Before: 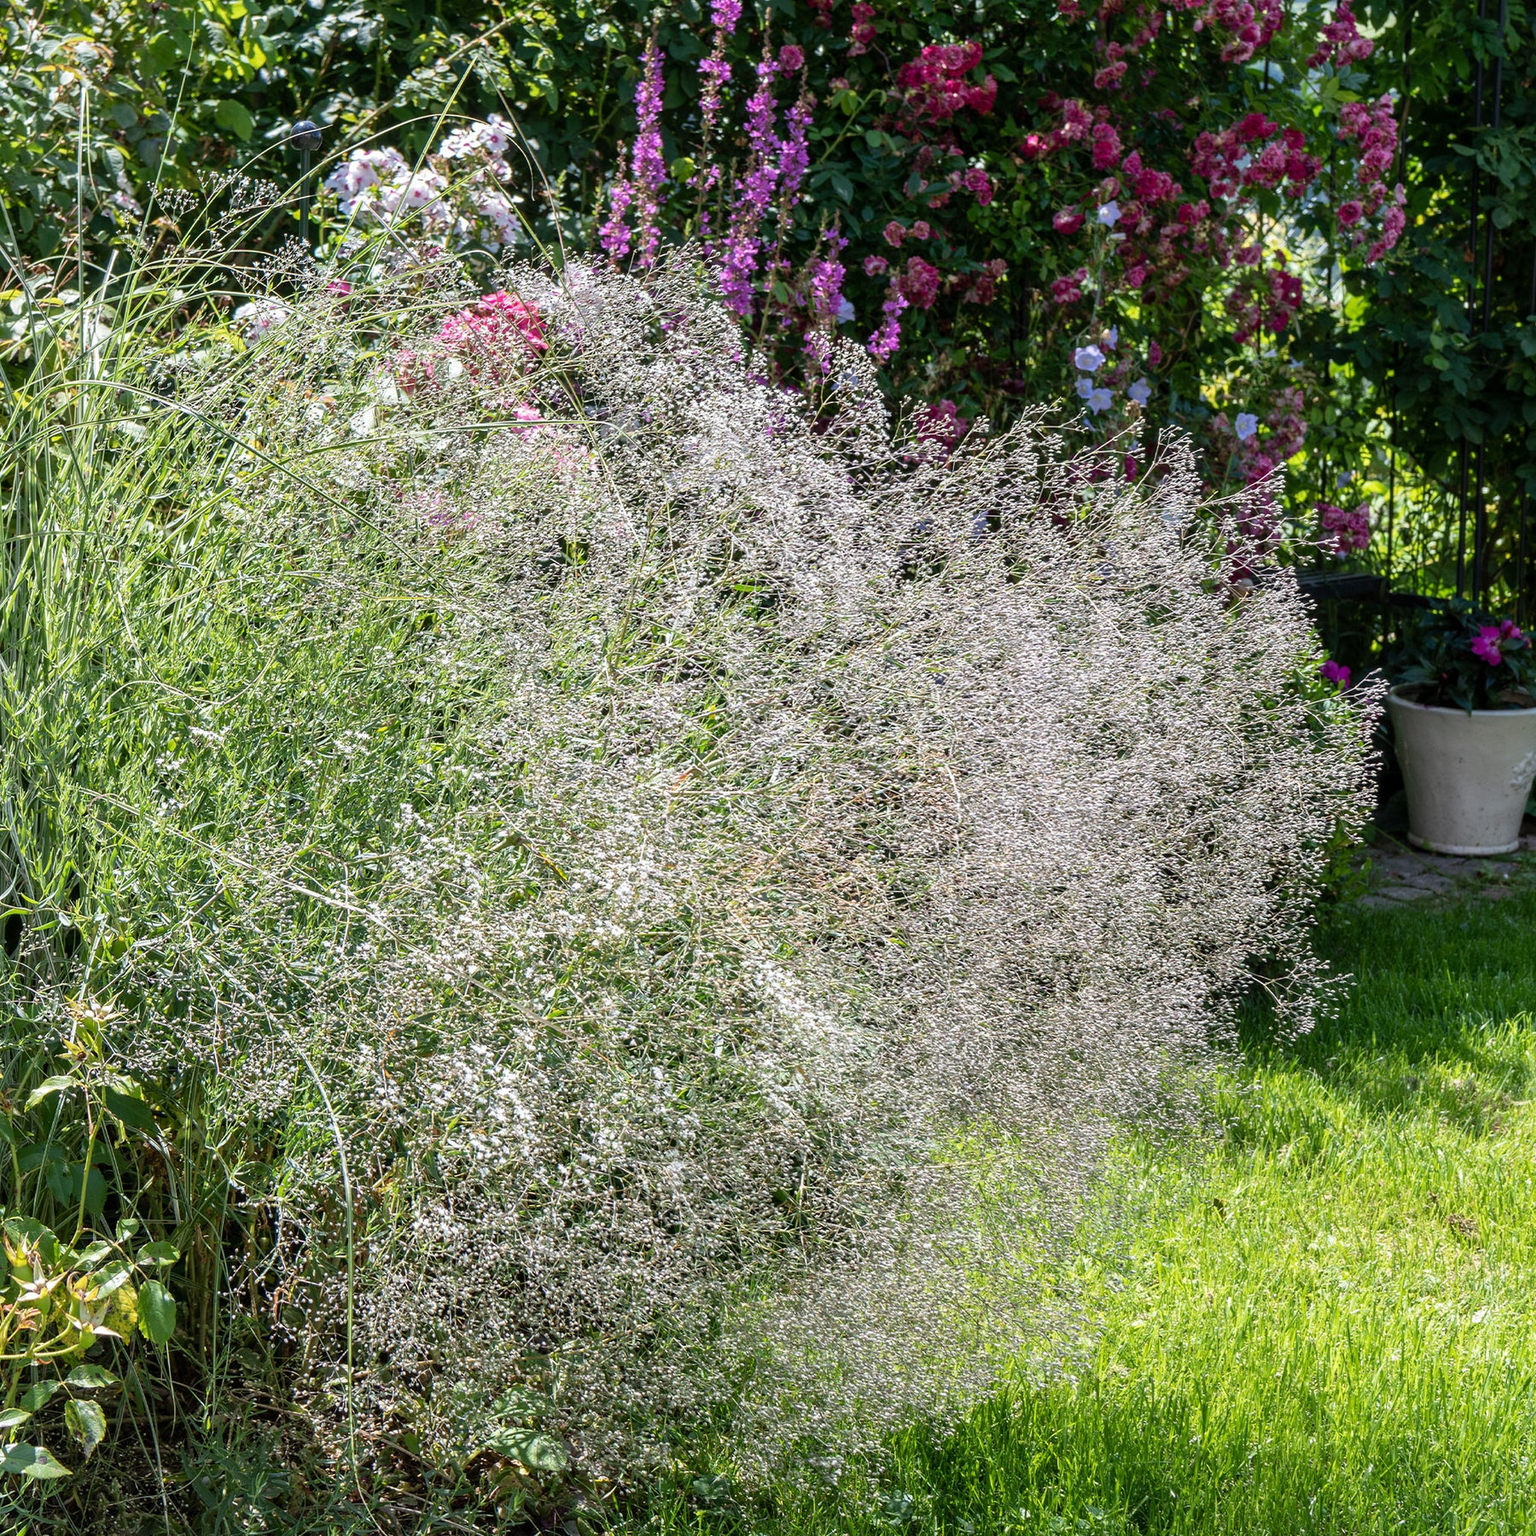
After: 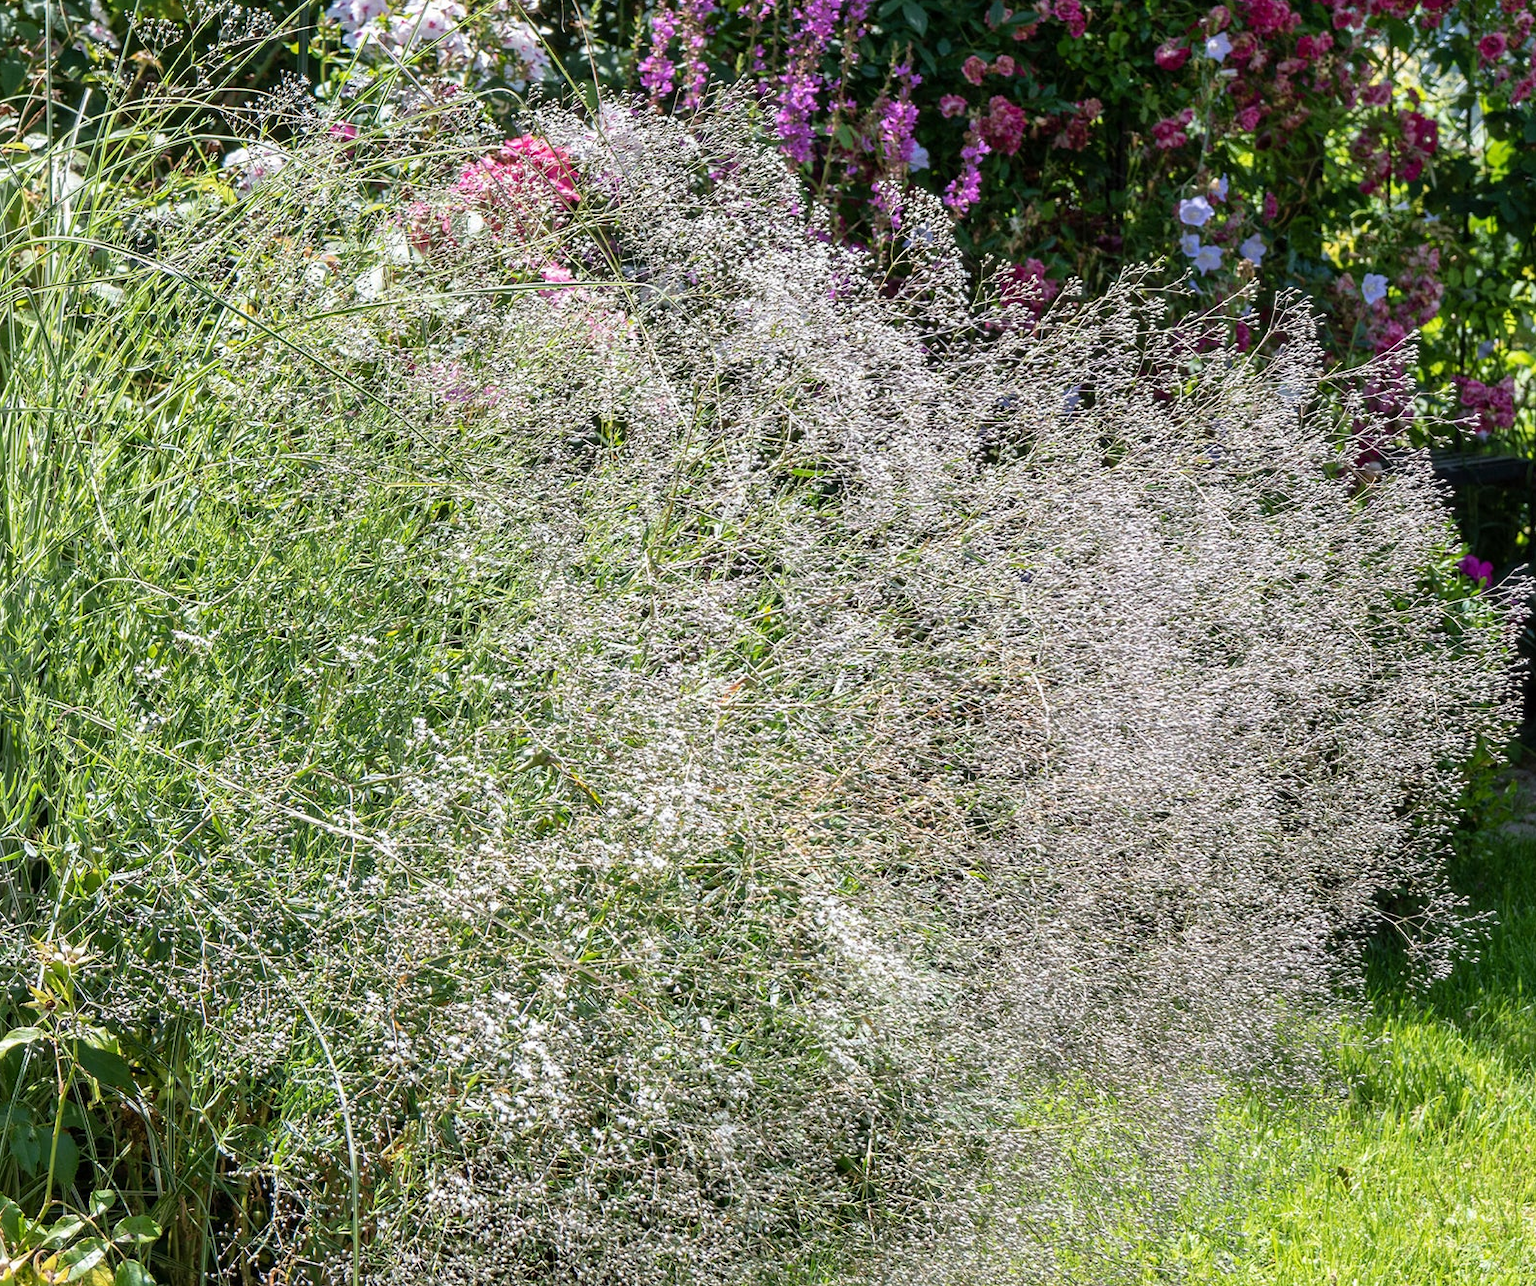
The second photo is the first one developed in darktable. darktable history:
crop and rotate: left 2.461%, top 11.25%, right 9.549%, bottom 15.067%
